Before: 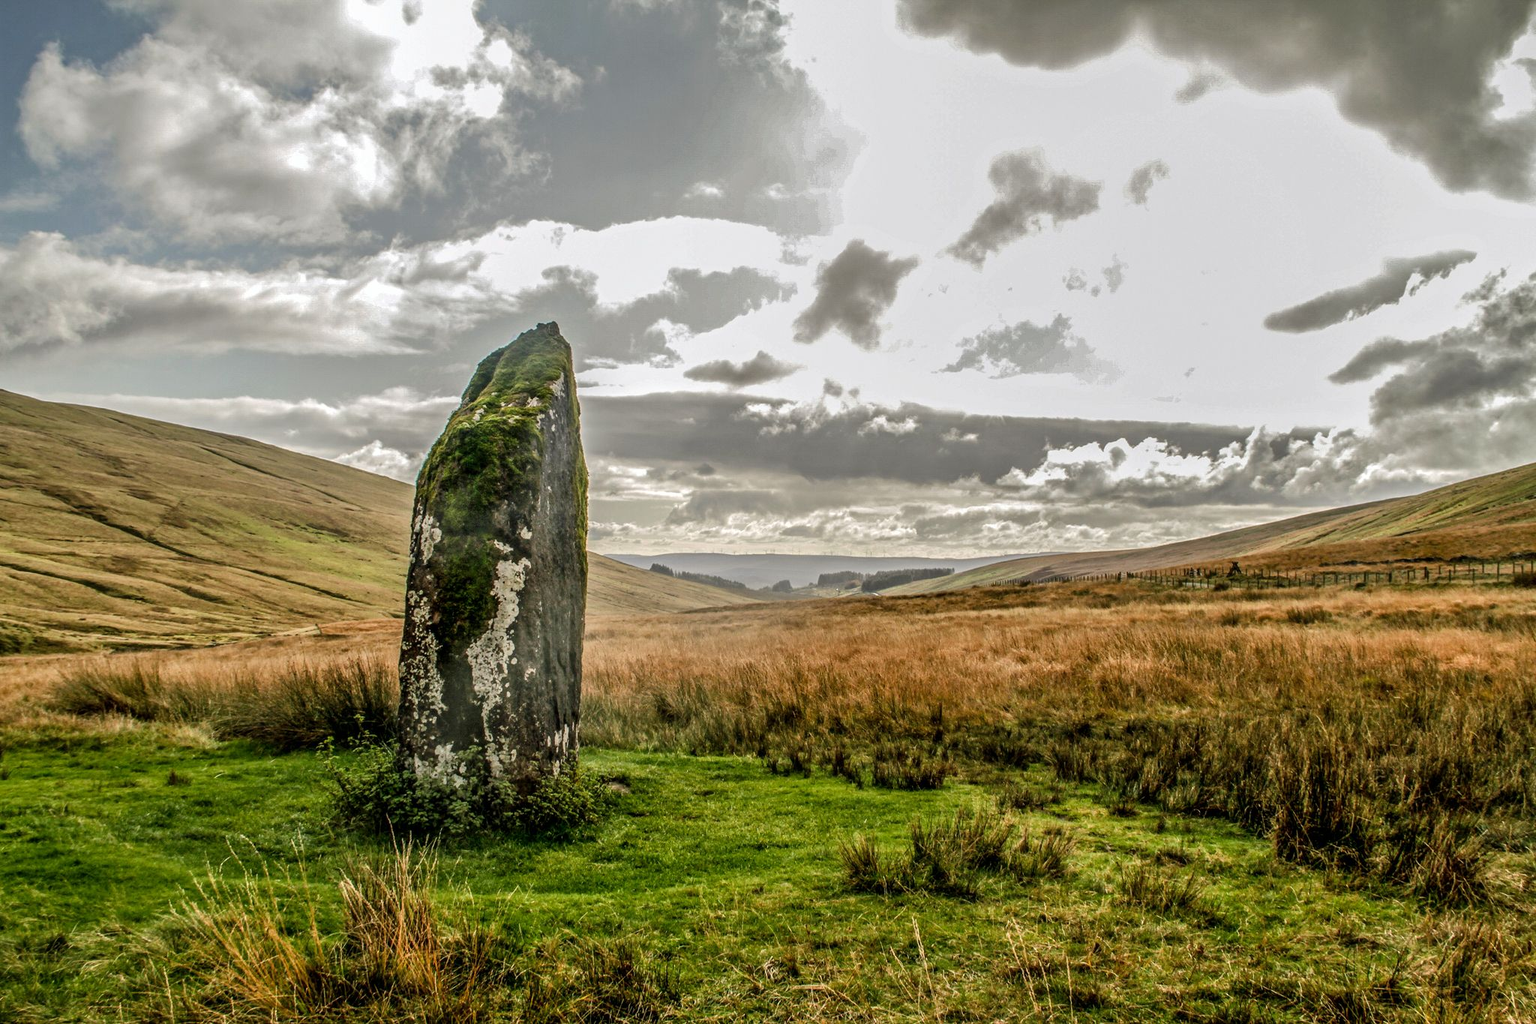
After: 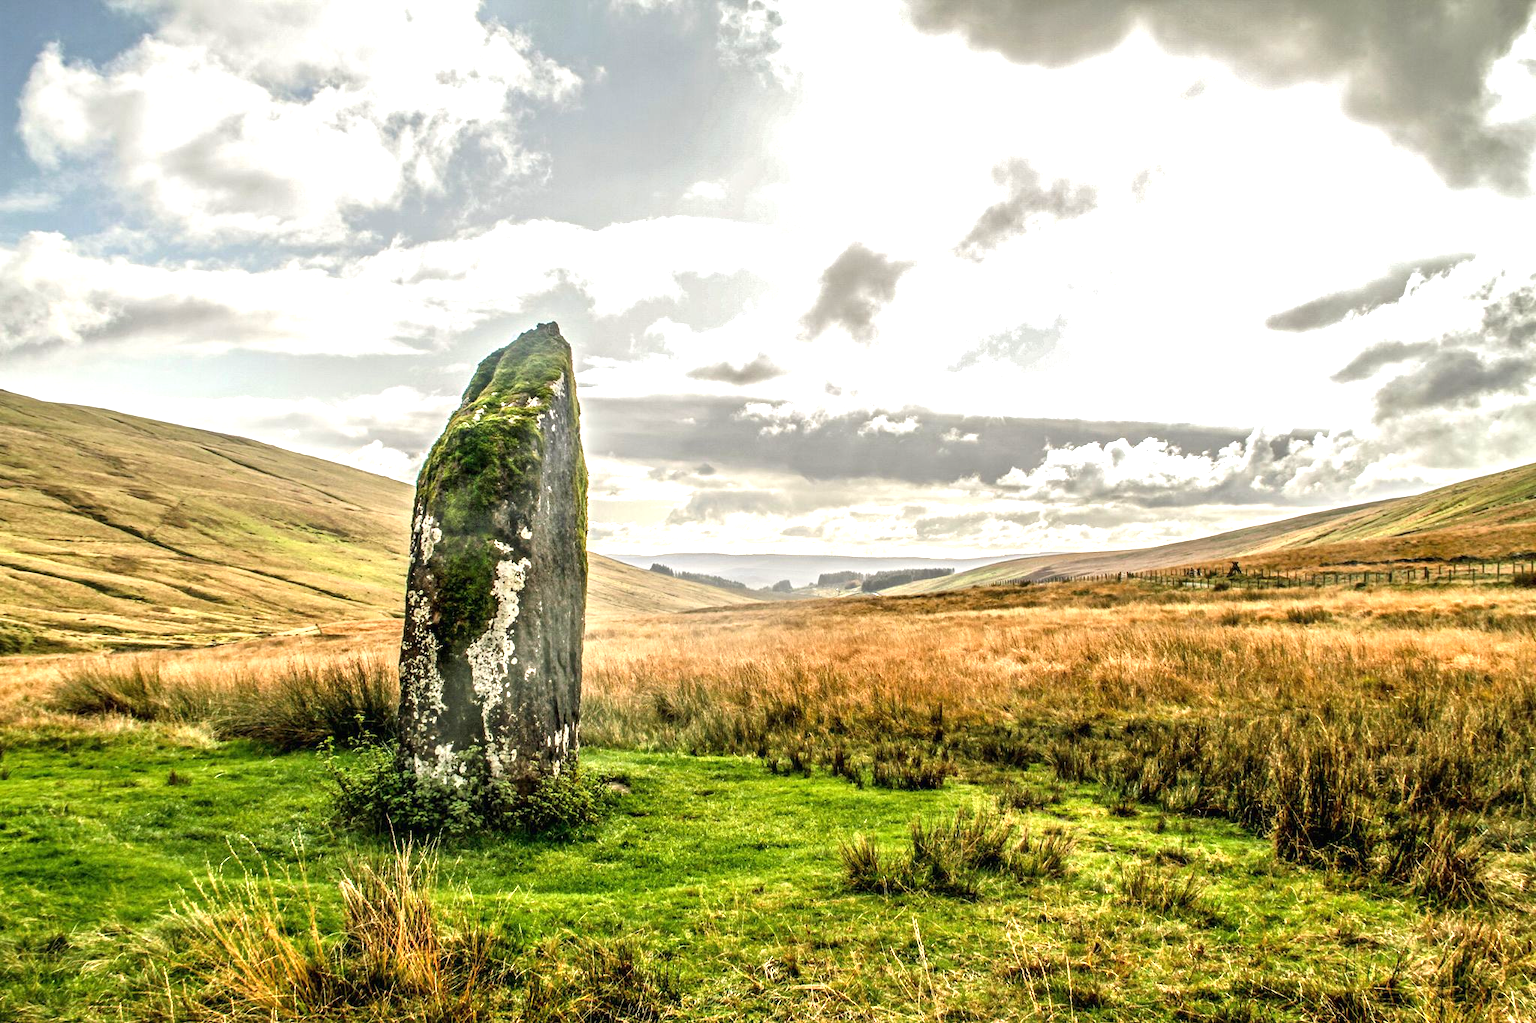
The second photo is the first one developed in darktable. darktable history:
exposure: black level correction 0, exposure 1.174 EV, compensate highlight preservation false
